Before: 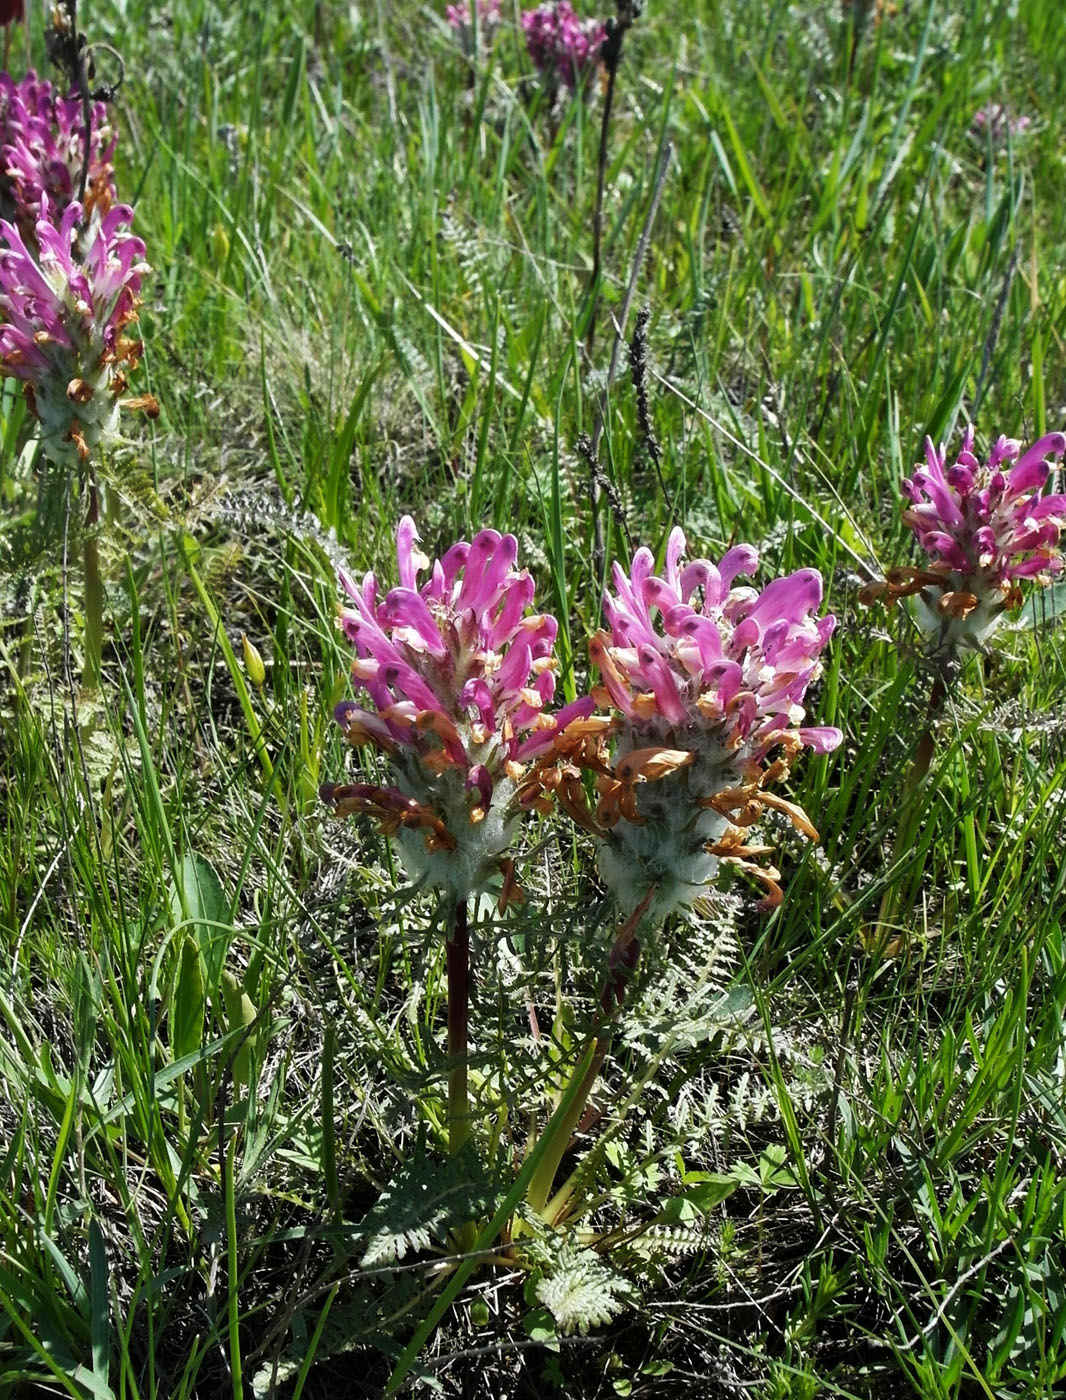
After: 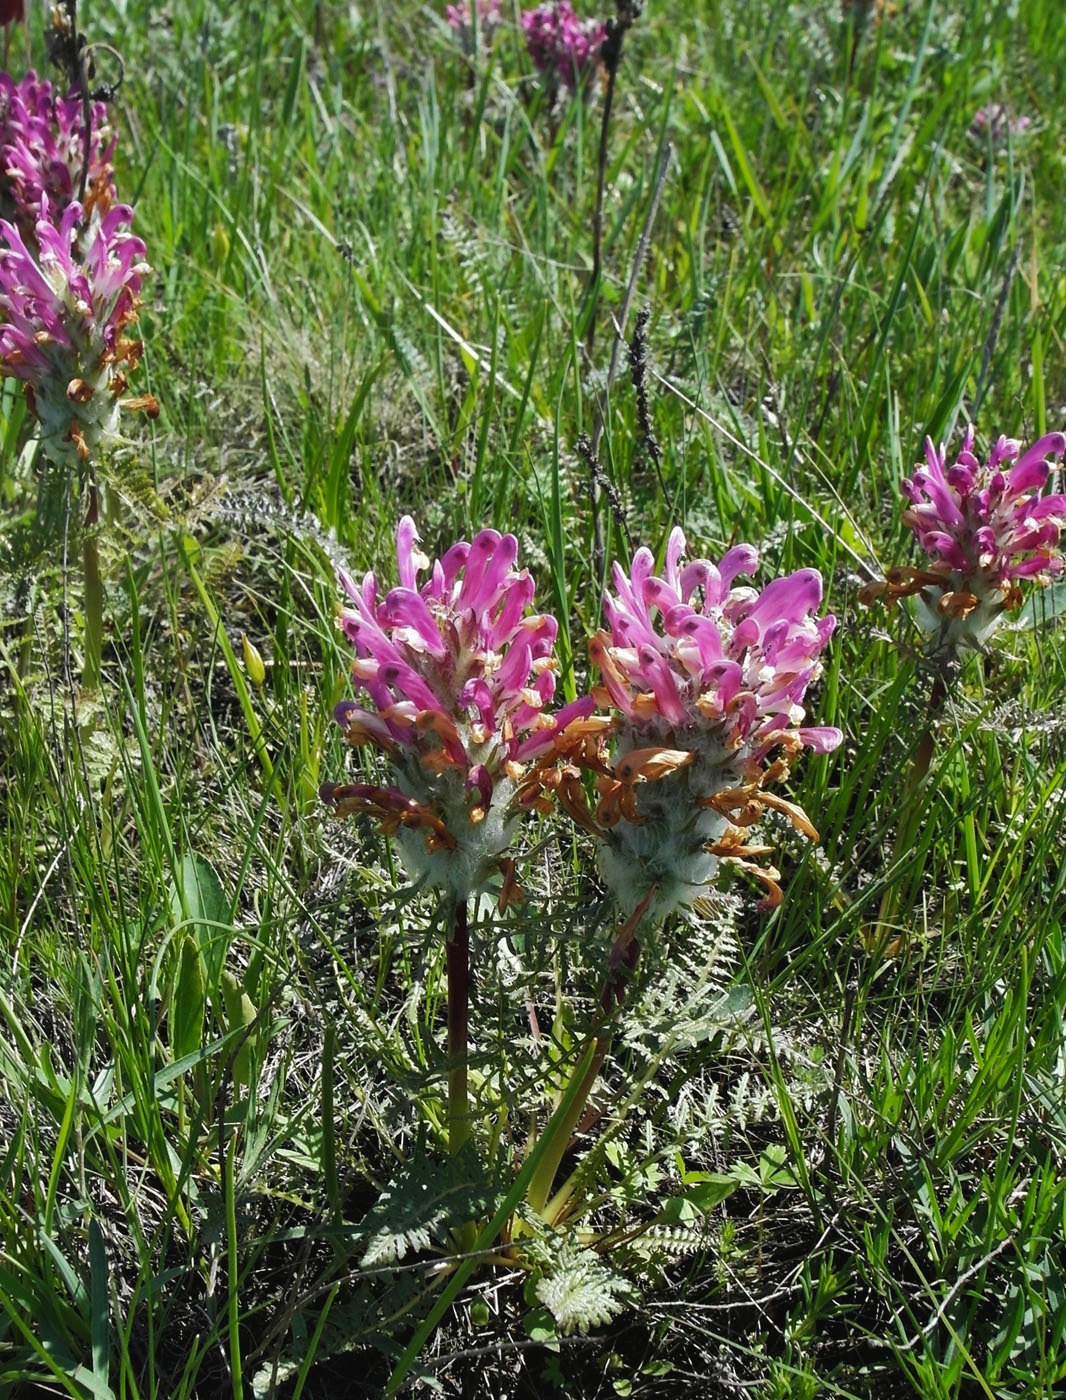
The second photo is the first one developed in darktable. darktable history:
exposure: black level correction 0, exposure 0 EV, compensate highlight preservation false
tone curve: curves: ch0 [(0, 0) (0.003, 0.027) (0.011, 0.03) (0.025, 0.04) (0.044, 0.063) (0.069, 0.093) (0.1, 0.125) (0.136, 0.153) (0.177, 0.191) (0.224, 0.232) (0.277, 0.279) (0.335, 0.333) (0.399, 0.39) (0.468, 0.457) (0.543, 0.535) (0.623, 0.611) (0.709, 0.683) (0.801, 0.758) (0.898, 0.853) (1, 1)], color space Lab, independent channels, preserve colors none
